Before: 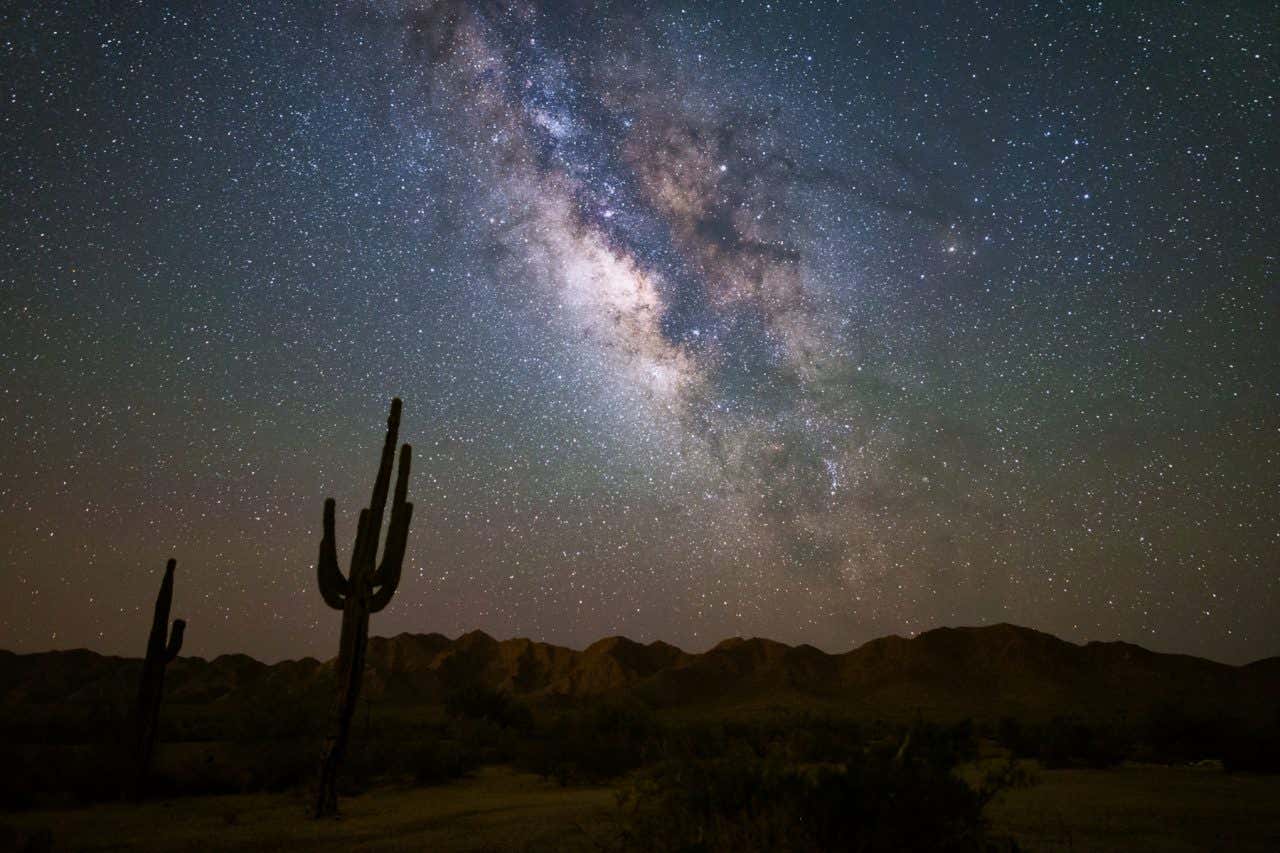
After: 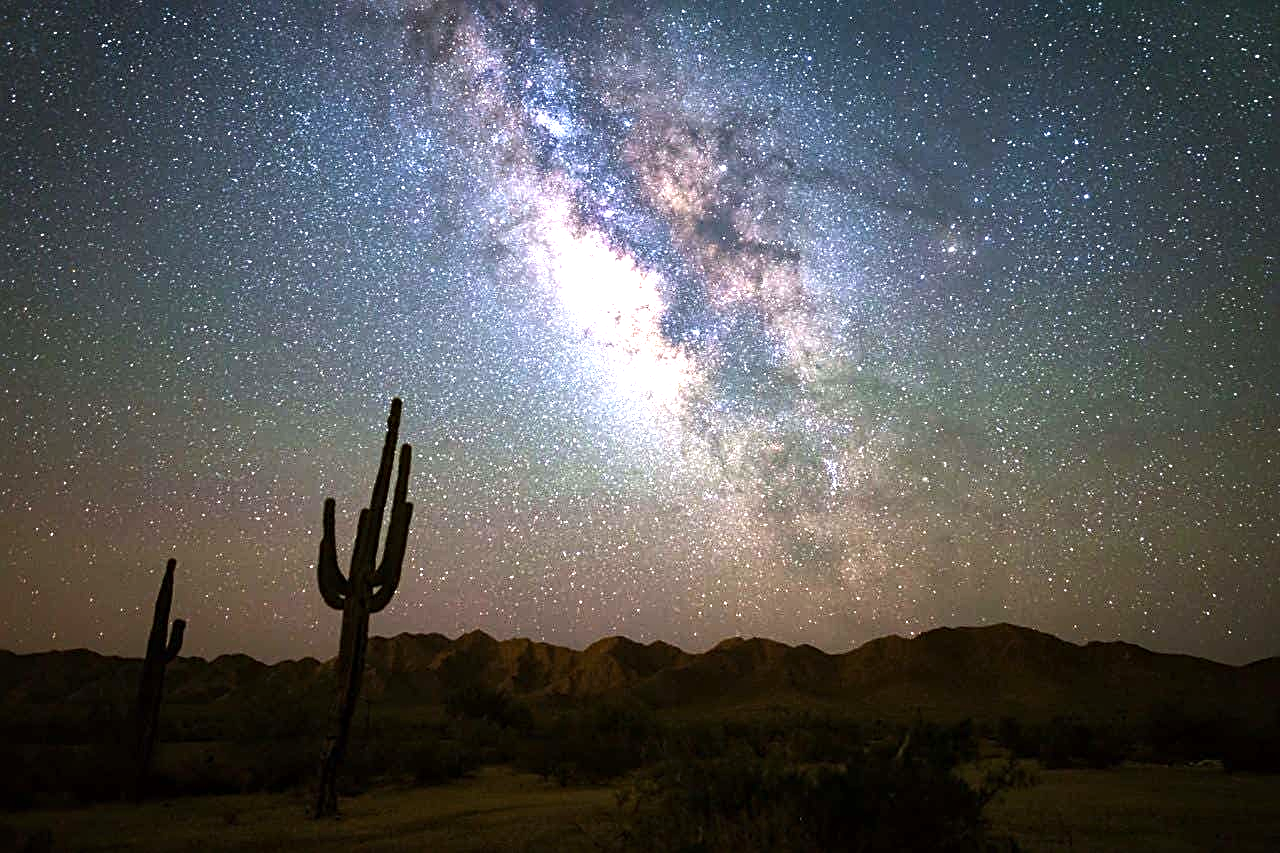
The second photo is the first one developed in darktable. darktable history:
tone equalizer: -8 EV -0.75 EV, -7 EV -0.715 EV, -6 EV -0.635 EV, -5 EV -0.425 EV, -3 EV 0.375 EV, -2 EV 0.6 EV, -1 EV 0.678 EV, +0 EV 0.743 EV, edges refinement/feathering 500, mask exposure compensation -1.57 EV, preserve details guided filter
exposure: black level correction 0, exposure 1 EV, compensate exposure bias true, compensate highlight preservation false
local contrast: mode bilateral grid, contrast 11, coarseness 25, detail 112%, midtone range 0.2
sharpen: radius 2.723
